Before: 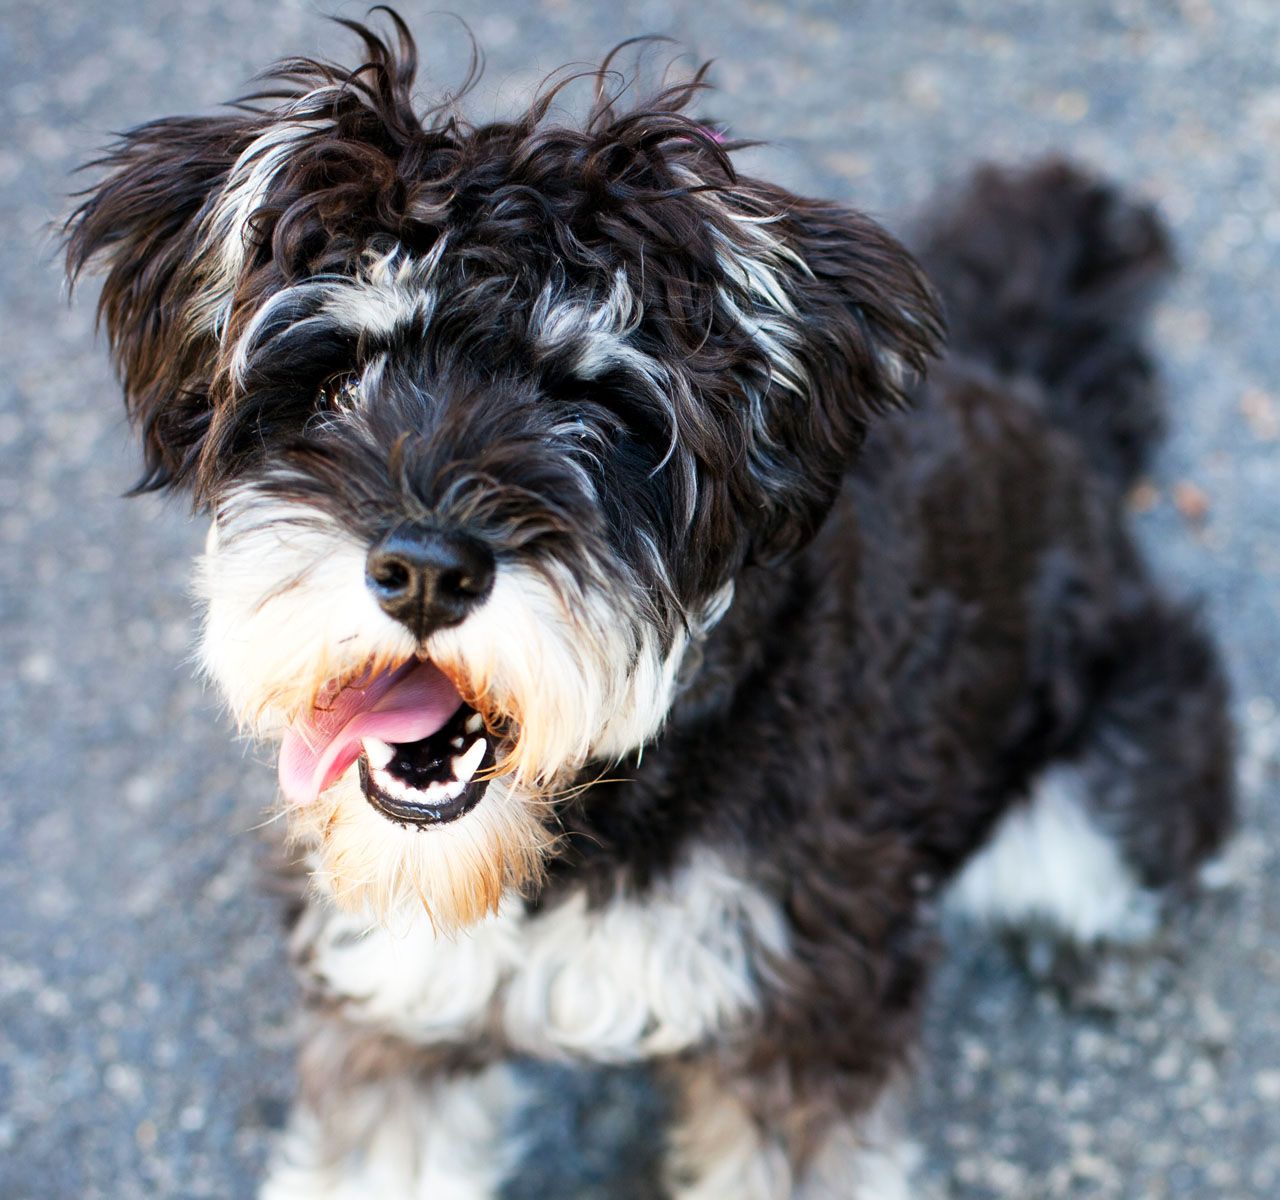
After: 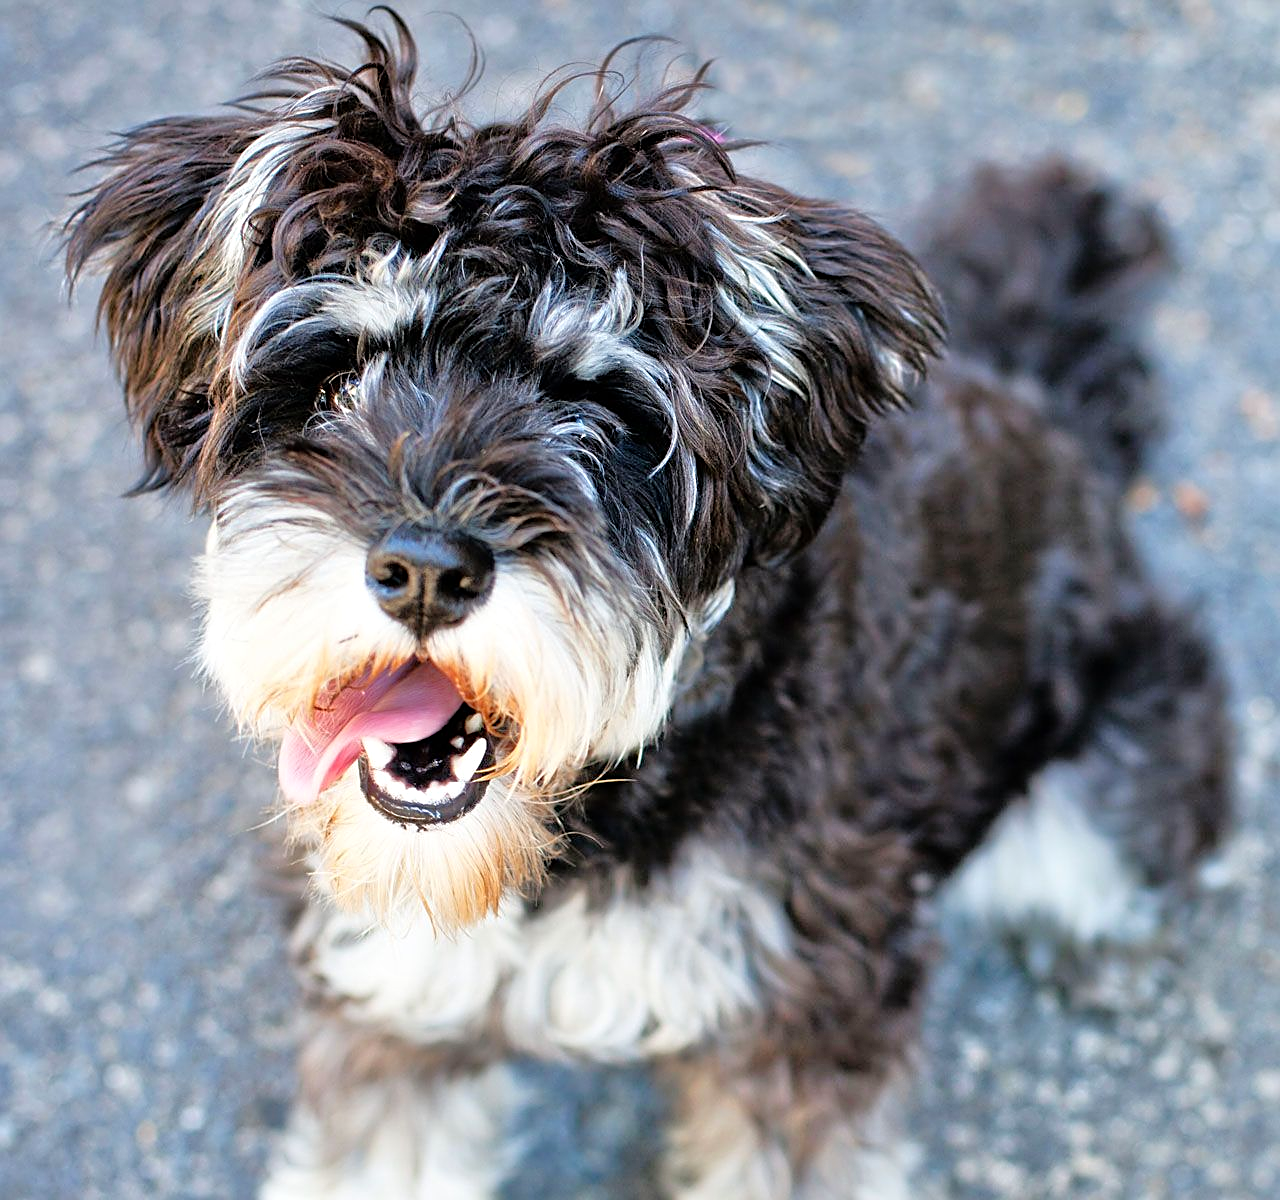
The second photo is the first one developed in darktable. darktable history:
sharpen: on, module defaults
tone equalizer: -7 EV 0.151 EV, -6 EV 0.606 EV, -5 EV 1.15 EV, -4 EV 1.32 EV, -3 EV 1.18 EV, -2 EV 0.6 EV, -1 EV 0.163 EV, mask exposure compensation -0.5 EV
